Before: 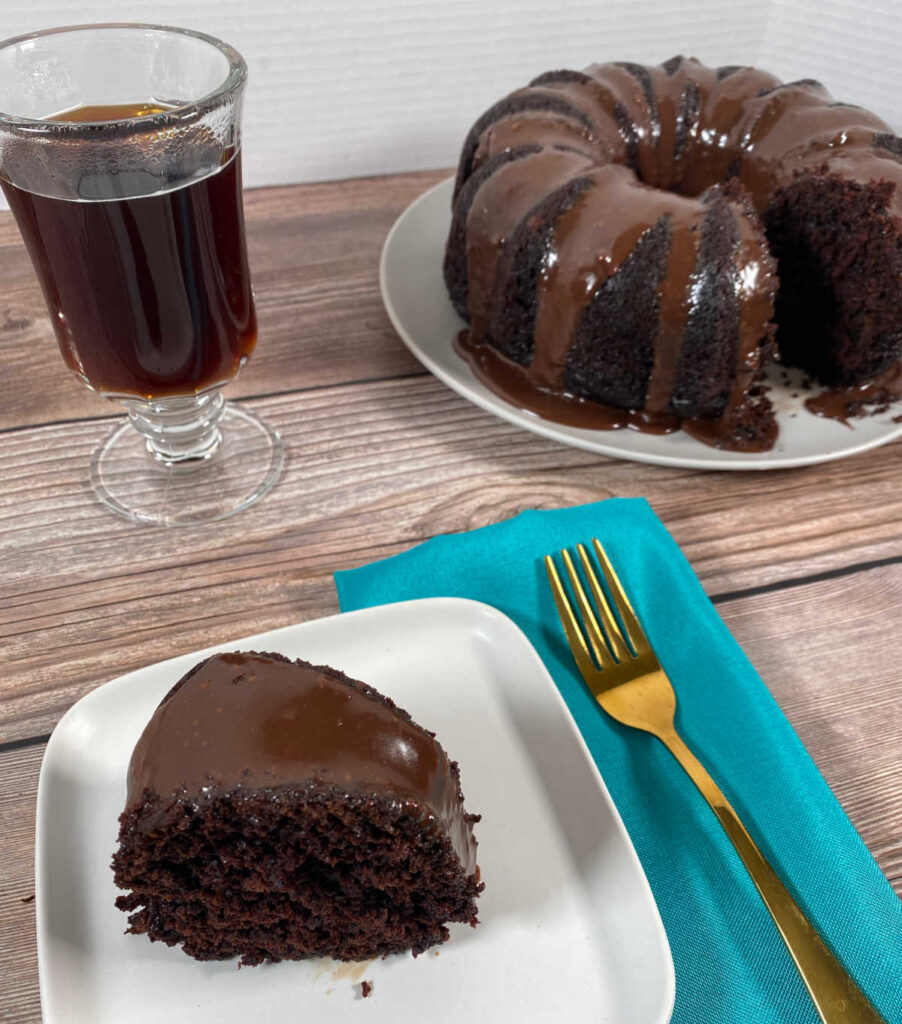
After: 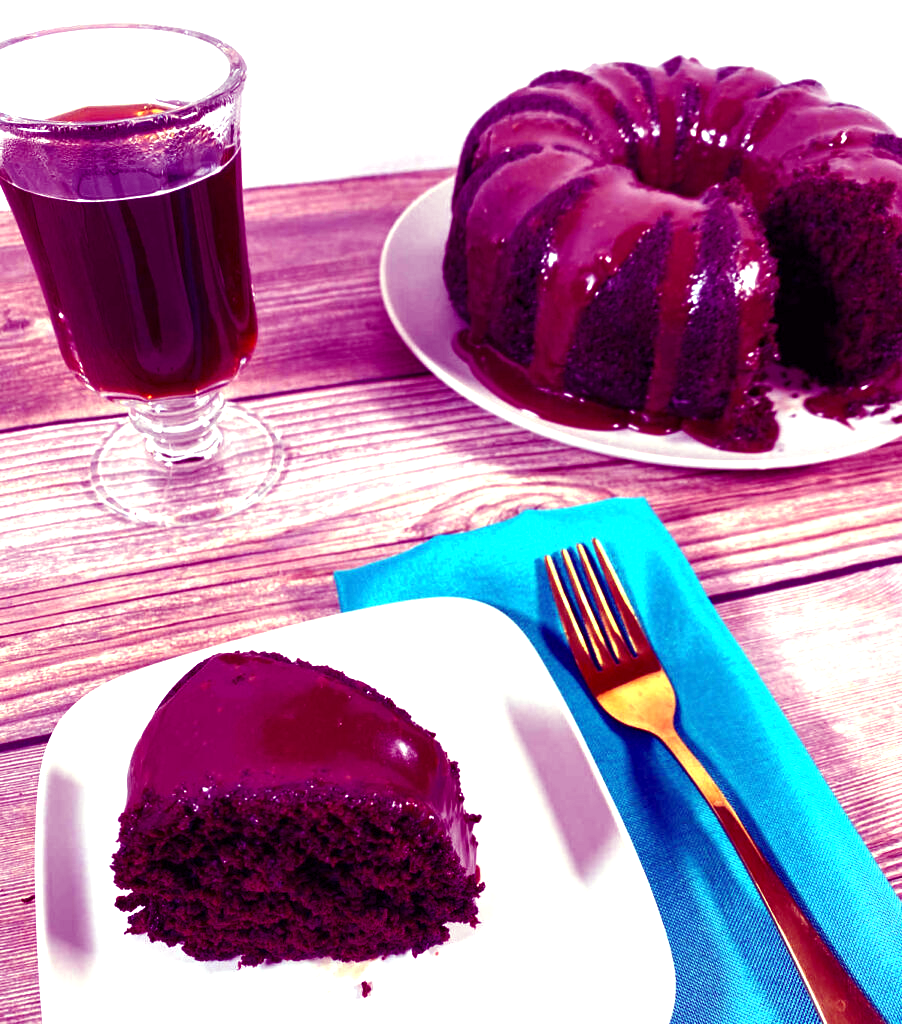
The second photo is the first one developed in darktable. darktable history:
color balance: mode lift, gamma, gain (sRGB), lift [1, 1, 0.101, 1]
exposure: exposure 1.223 EV, compensate highlight preservation false
